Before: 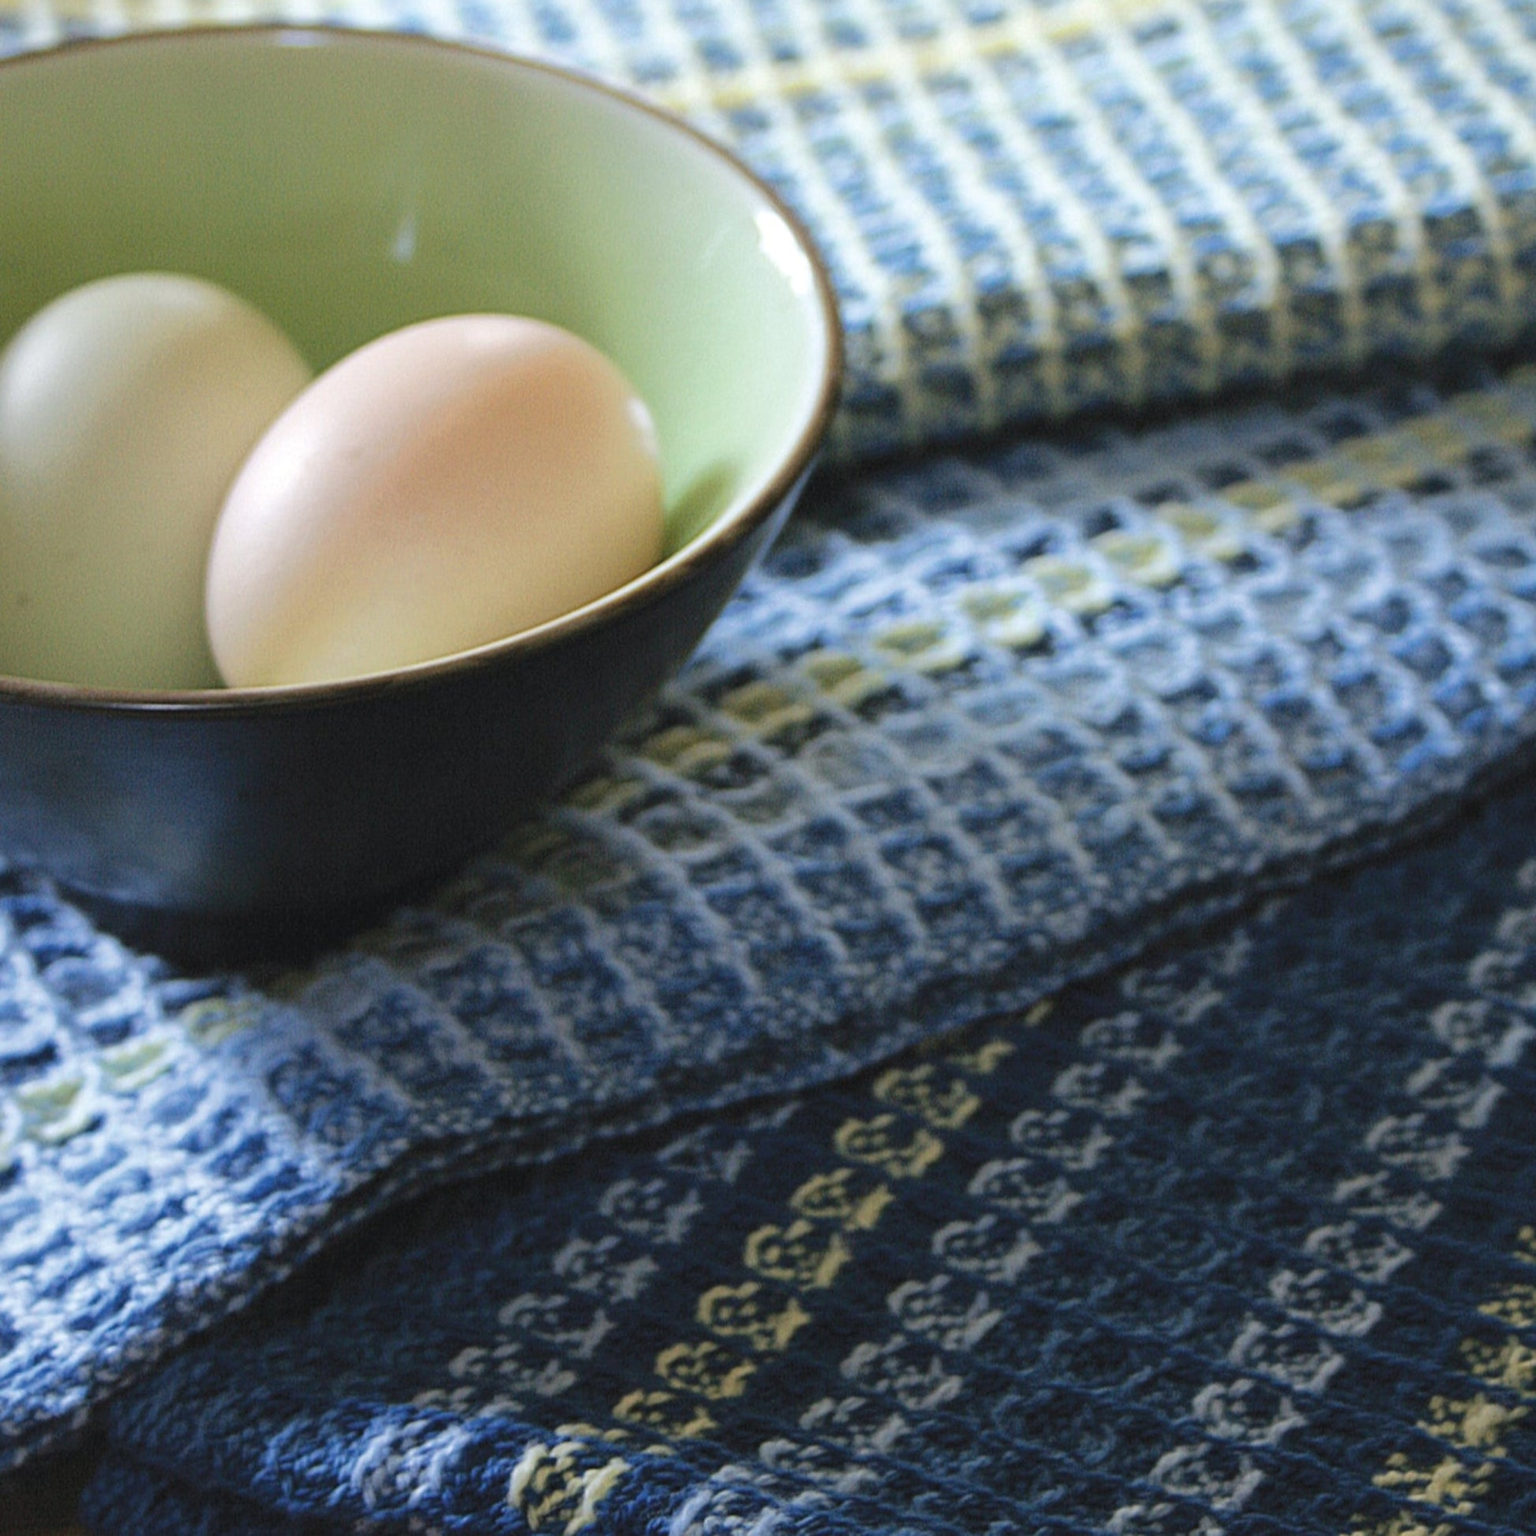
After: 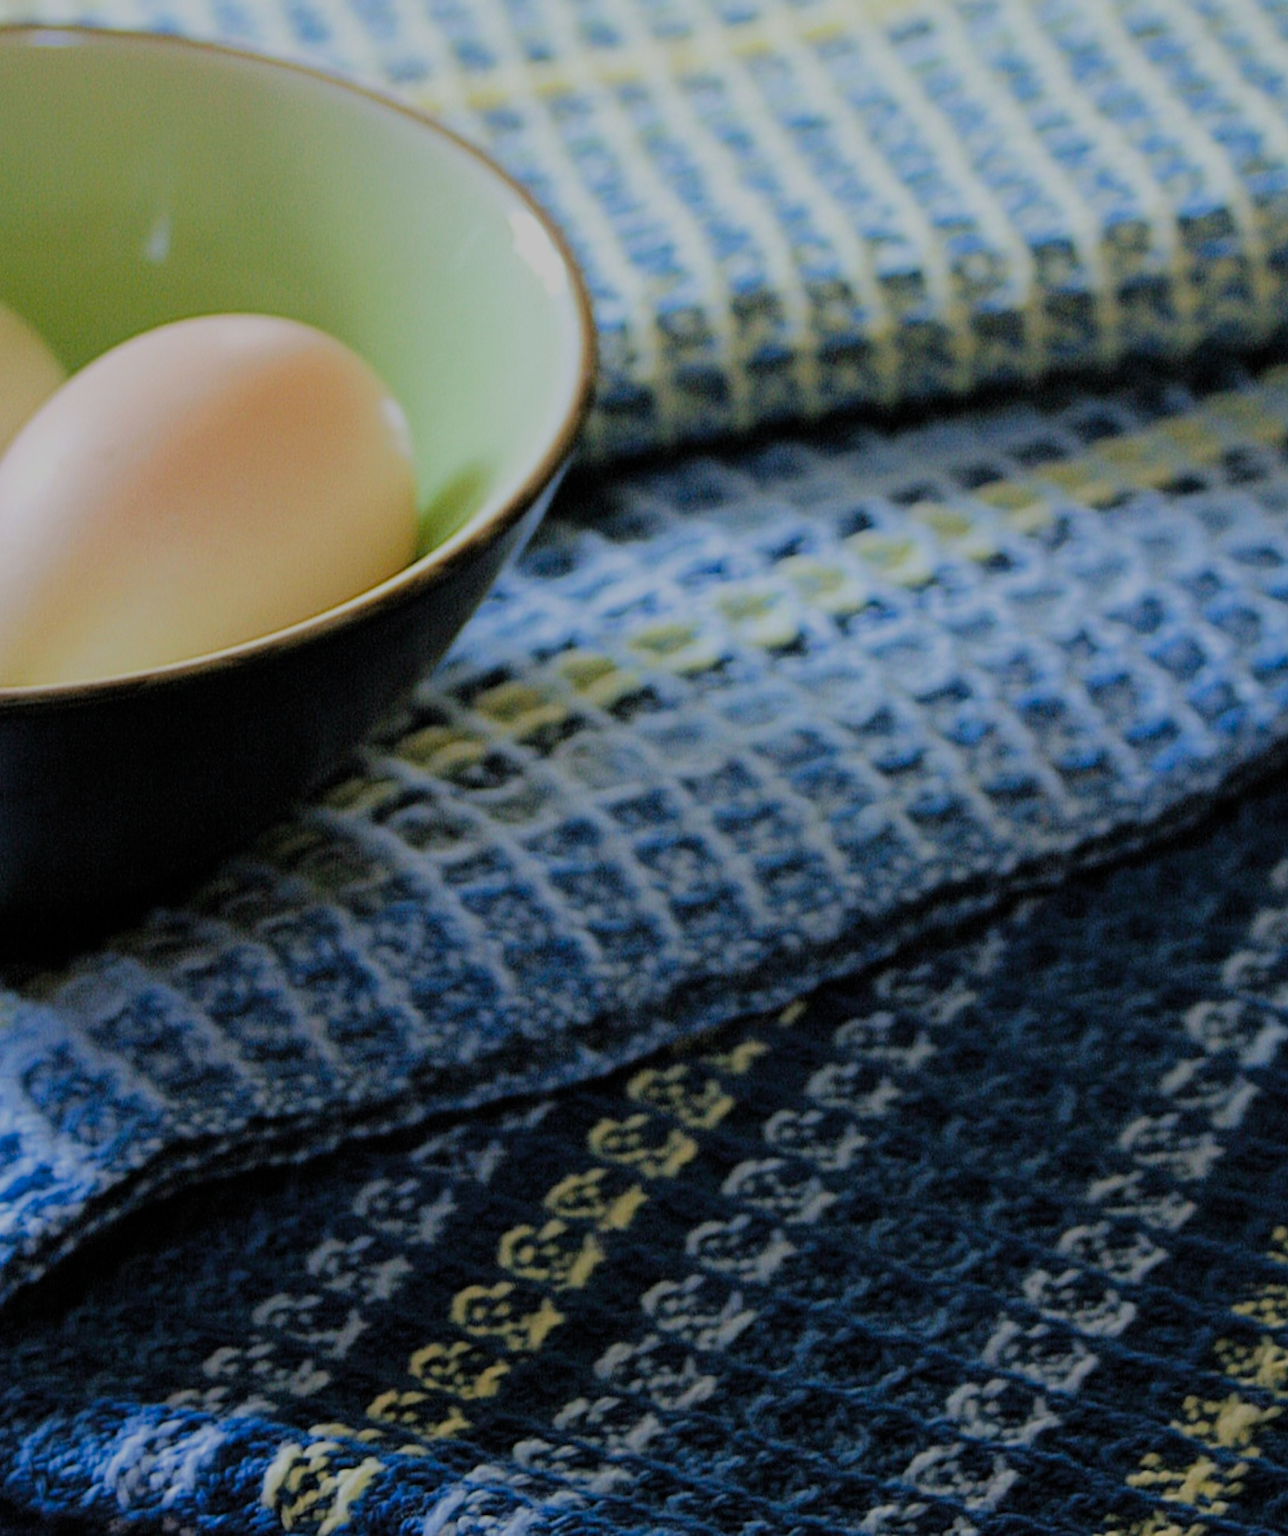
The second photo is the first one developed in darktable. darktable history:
contrast brightness saturation: brightness -0.029, saturation 0.346
filmic rgb: middle gray luminance 17.73%, black relative exposure -7.5 EV, white relative exposure 8.45 EV, threshold 5.94 EV, target black luminance 0%, hardness 2.23, latitude 18.95%, contrast 0.884, highlights saturation mix 4.93%, shadows ↔ highlights balance 10.18%, enable highlight reconstruction true
crop: left 16.078%
